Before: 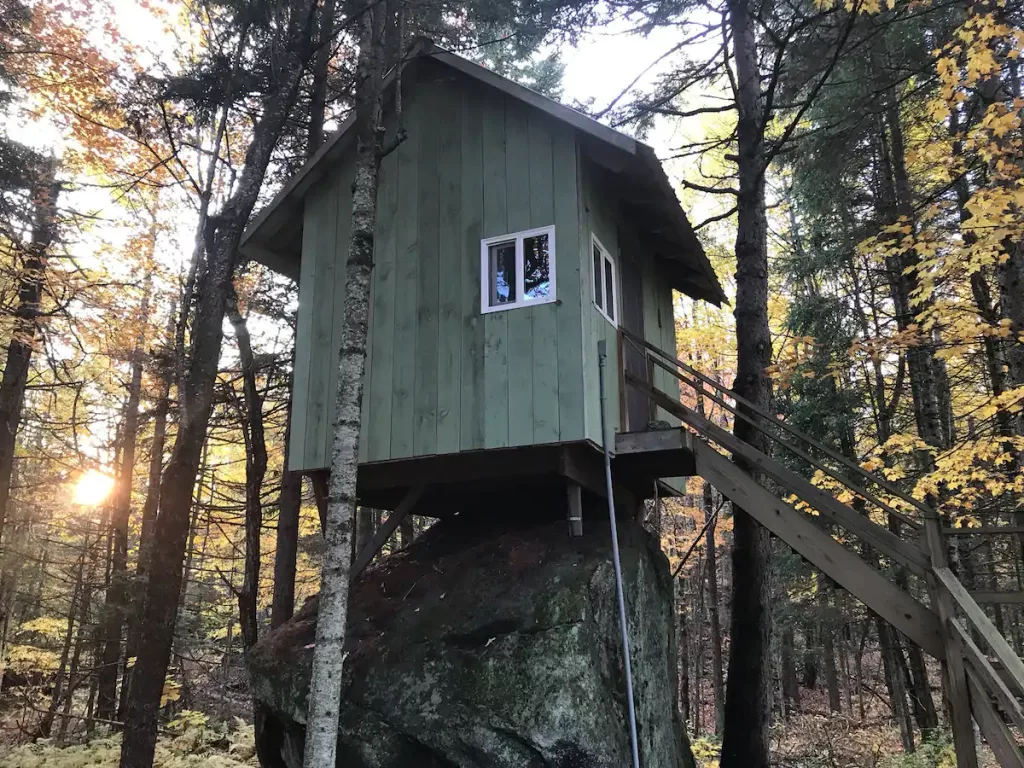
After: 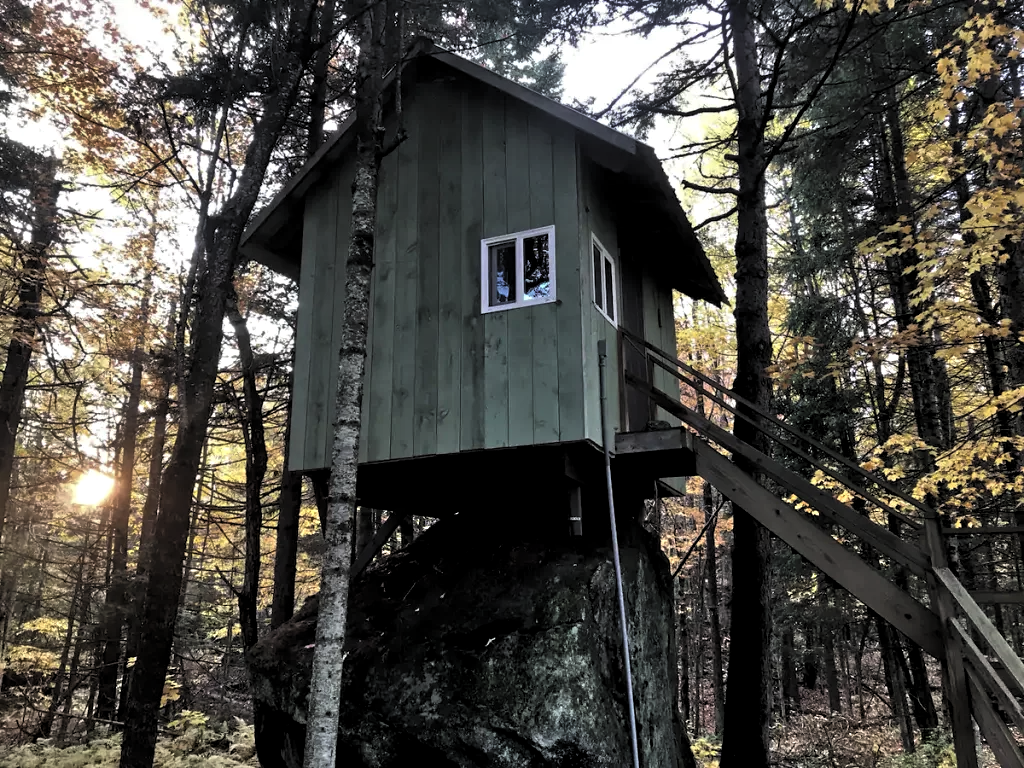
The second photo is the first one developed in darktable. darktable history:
tone equalizer: -7 EV 0.15 EV, -6 EV 0.6 EV, -5 EV 1.15 EV, -4 EV 1.33 EV, -3 EV 1.15 EV, -2 EV 0.6 EV, -1 EV 0.15 EV, mask exposure compensation -0.5 EV
levels: mode automatic, black 8.58%, gray 59.42%, levels [0, 0.445, 1]
